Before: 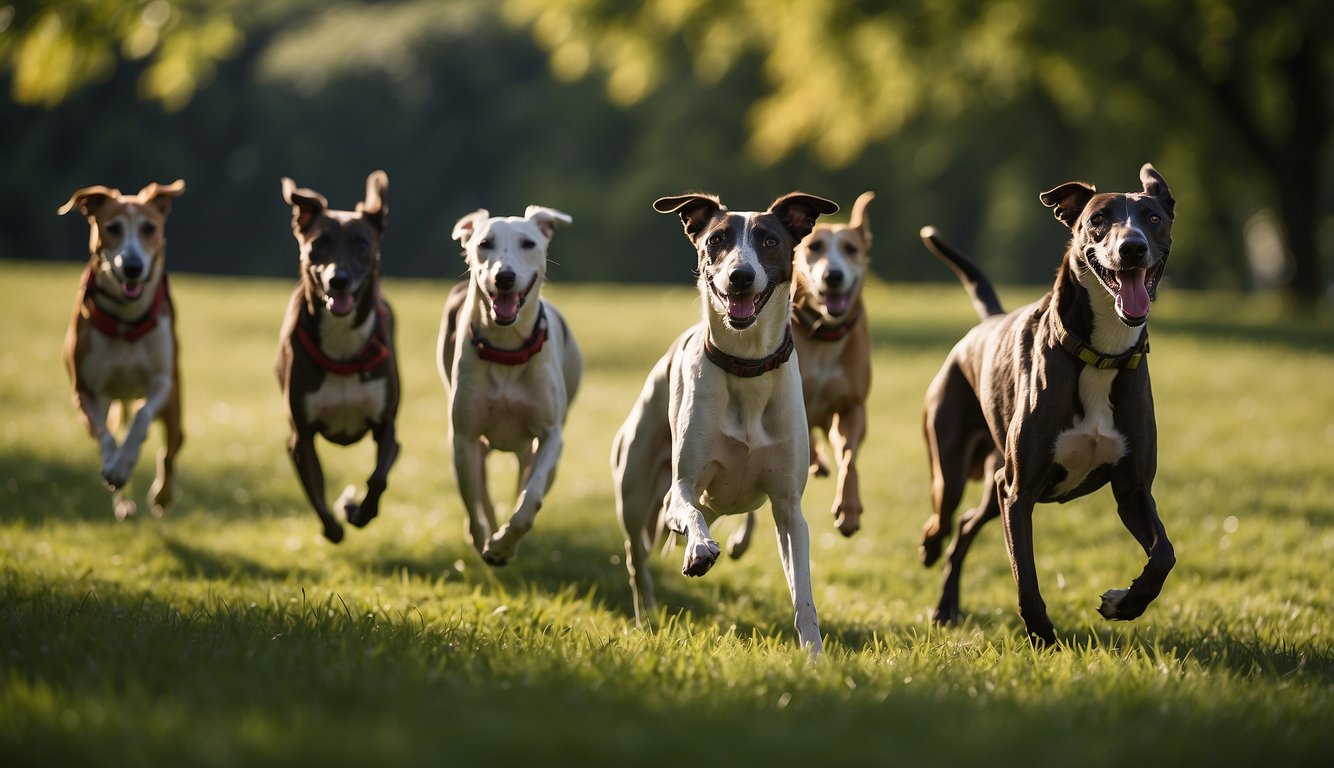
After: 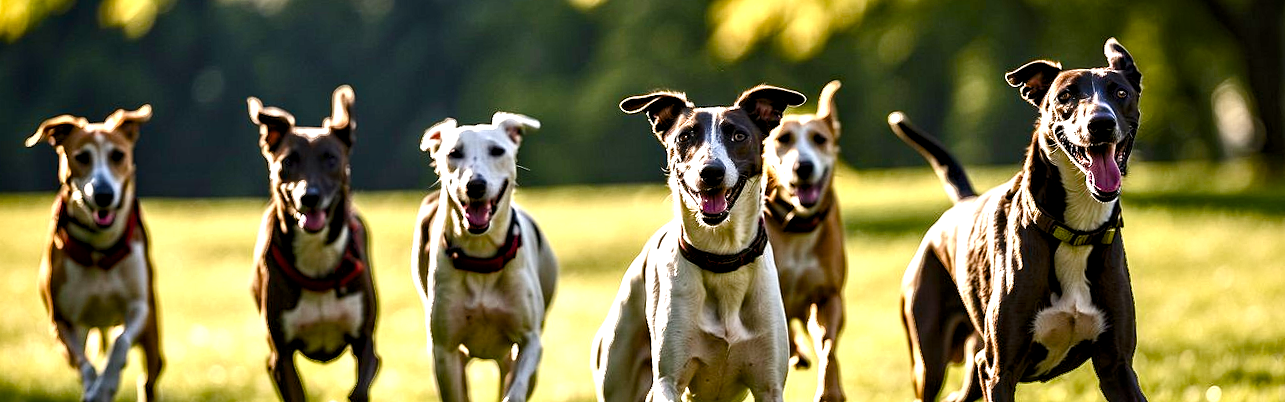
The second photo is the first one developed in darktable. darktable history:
contrast equalizer: octaves 7, y [[0.5, 0.542, 0.583, 0.625, 0.667, 0.708], [0.5 ×6], [0.5 ×6], [0 ×6], [0 ×6]]
contrast brightness saturation: contrast 0.04, saturation 0.16
rotate and perspective: rotation -3°, crop left 0.031, crop right 0.968, crop top 0.07, crop bottom 0.93
crop and rotate: top 10.605%, bottom 33.274%
tone equalizer: -8 EV -0.417 EV, -7 EV -0.389 EV, -6 EV -0.333 EV, -5 EV -0.222 EV, -3 EV 0.222 EV, -2 EV 0.333 EV, -1 EV 0.389 EV, +0 EV 0.417 EV, edges refinement/feathering 500, mask exposure compensation -1.57 EV, preserve details no
exposure: exposure 0.566 EV, compensate highlight preservation false
color balance rgb: perceptual saturation grading › global saturation 20%, perceptual saturation grading › highlights -25%, perceptual saturation grading › shadows 50%
